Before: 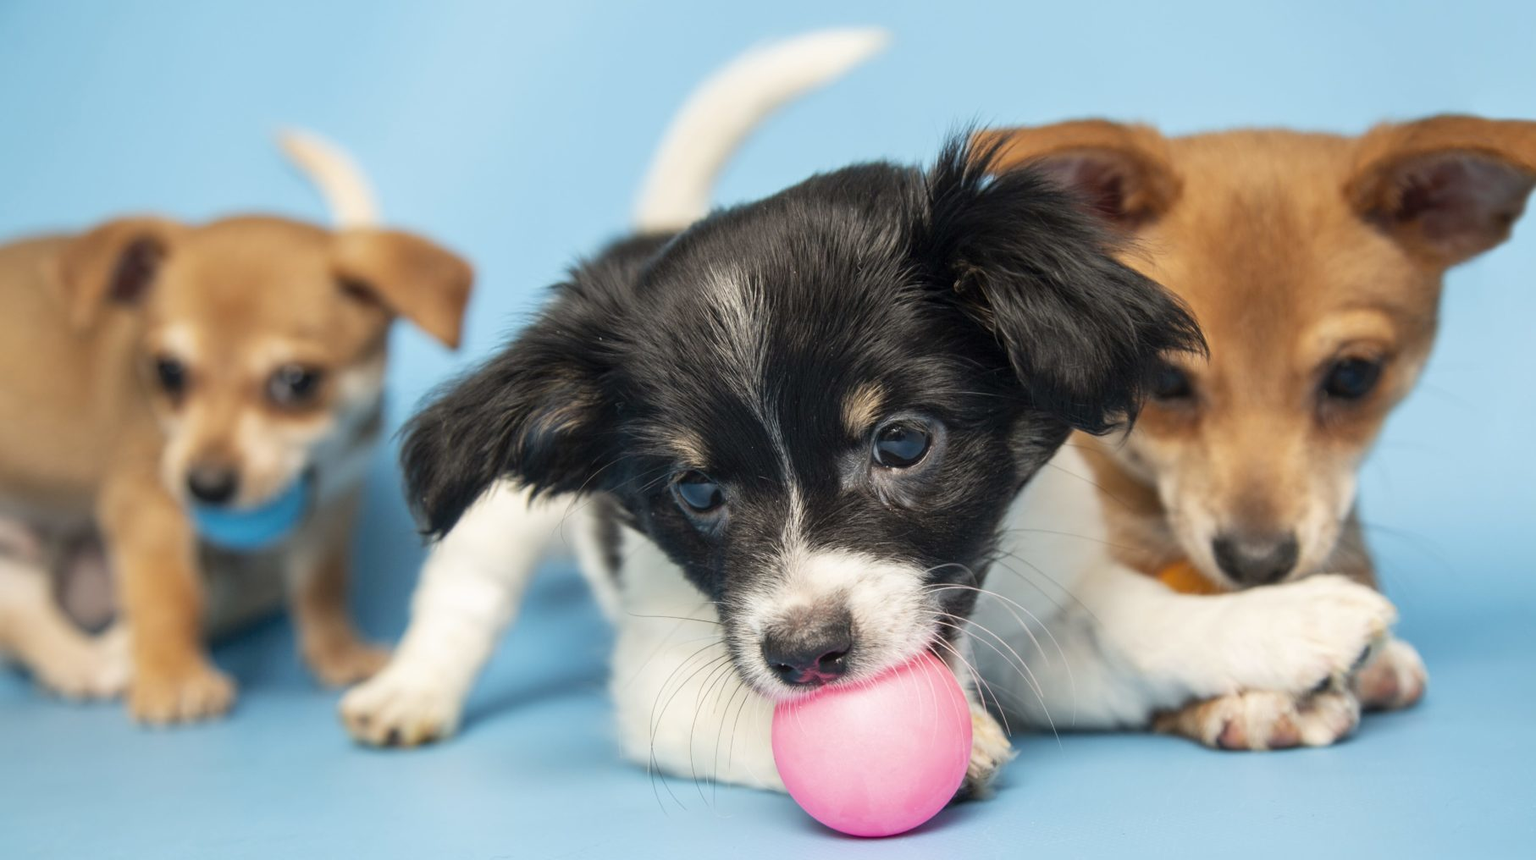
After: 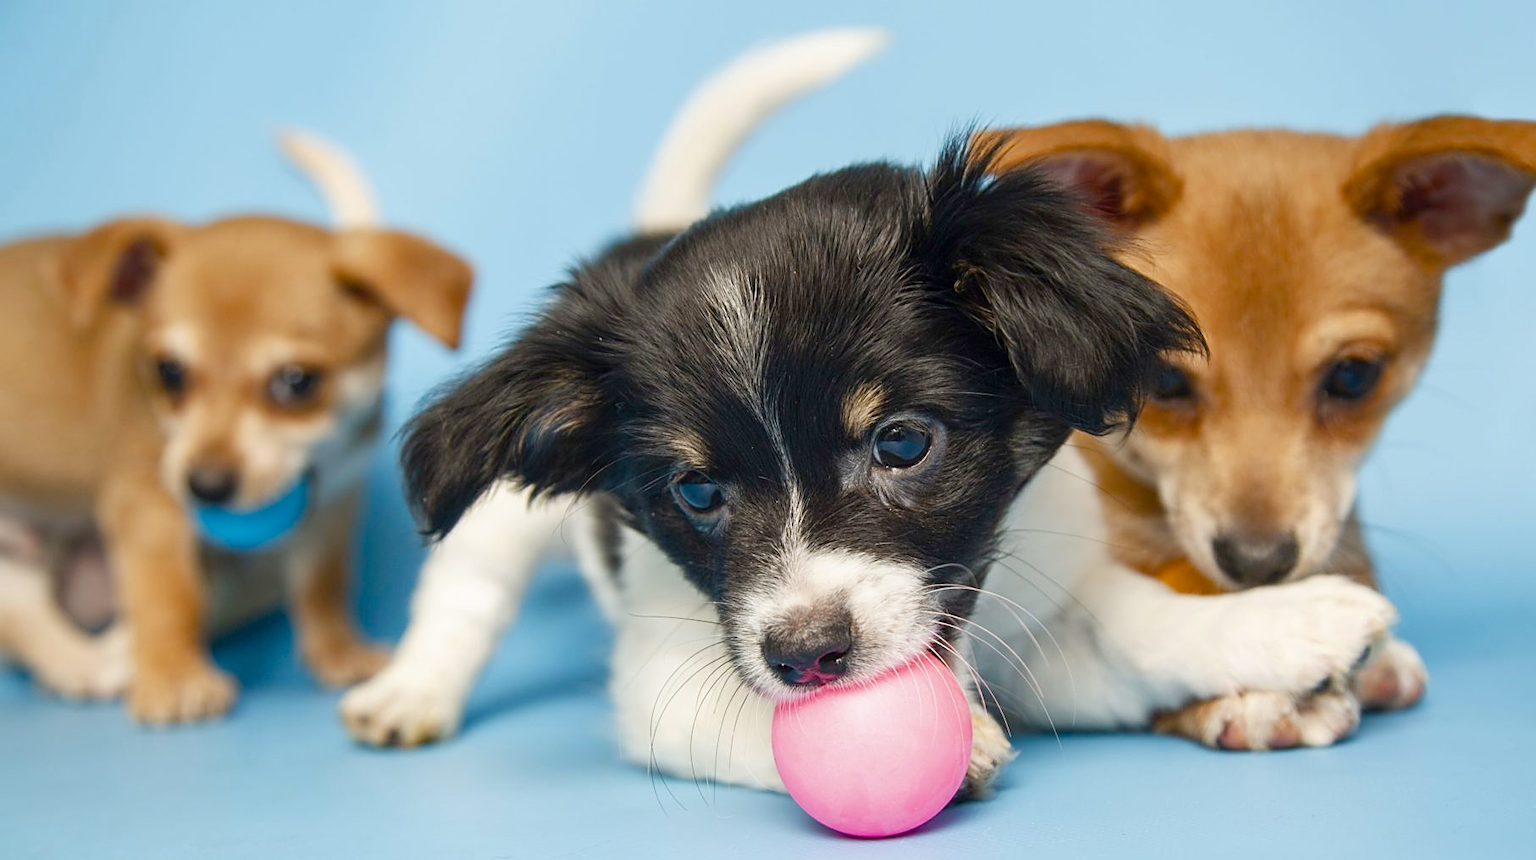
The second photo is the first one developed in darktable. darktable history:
color balance rgb: linear chroma grading › global chroma 15.214%, perceptual saturation grading › global saturation 20%, perceptual saturation grading › highlights -50.226%, perceptual saturation grading › shadows 30.937%, global vibrance 20%
sharpen: on, module defaults
